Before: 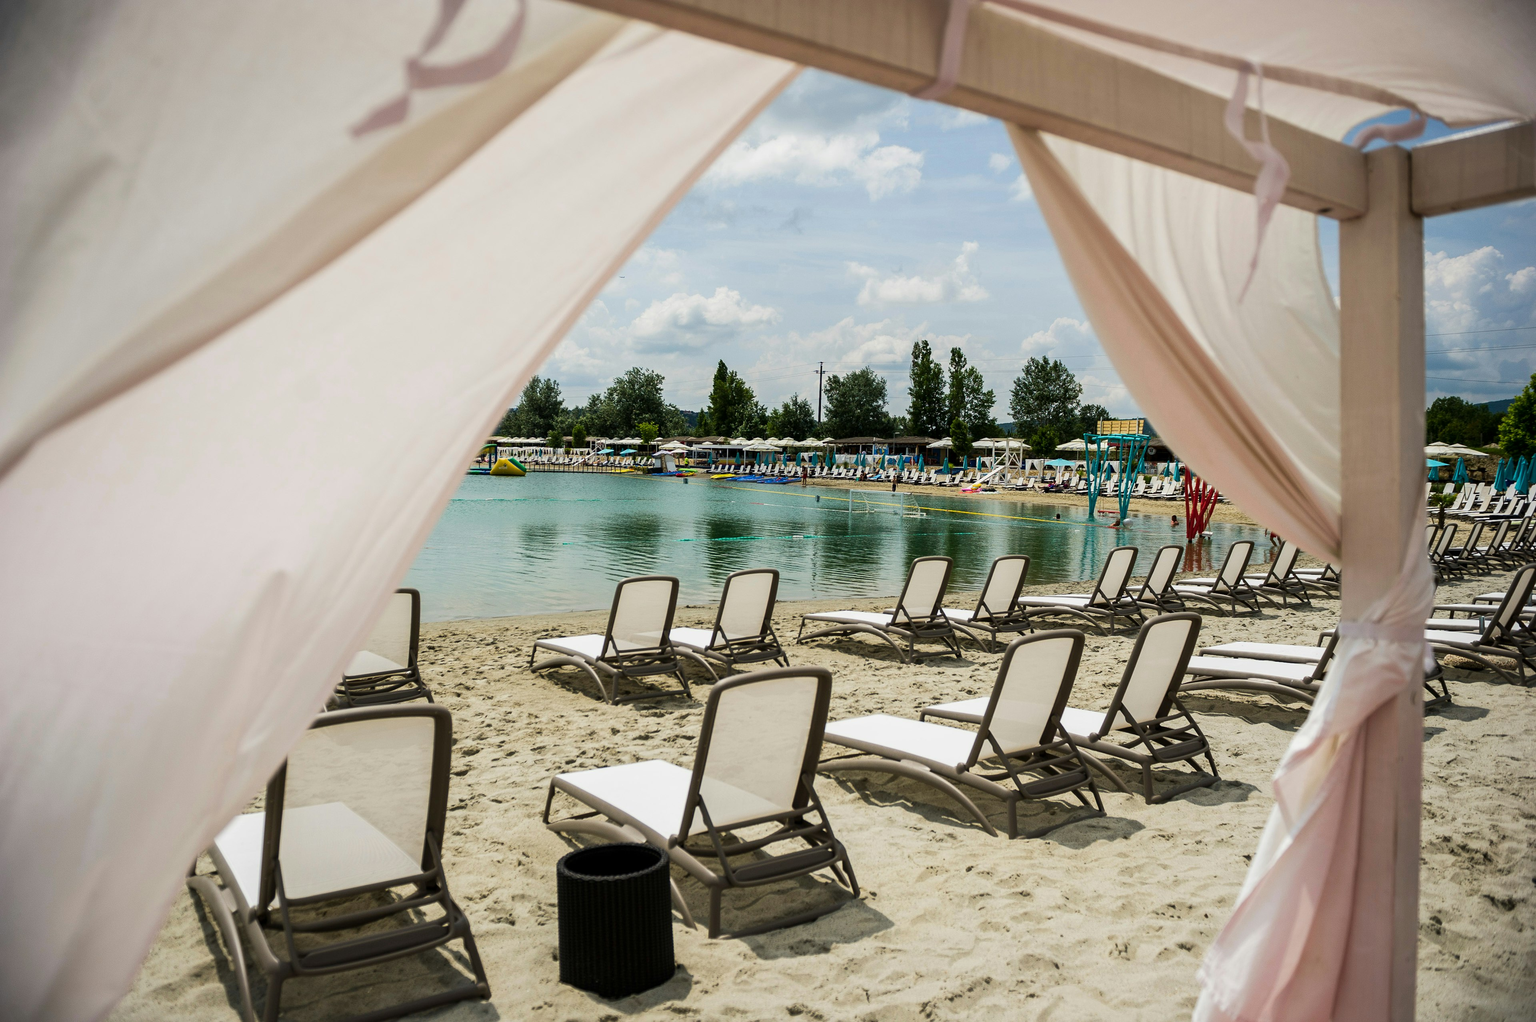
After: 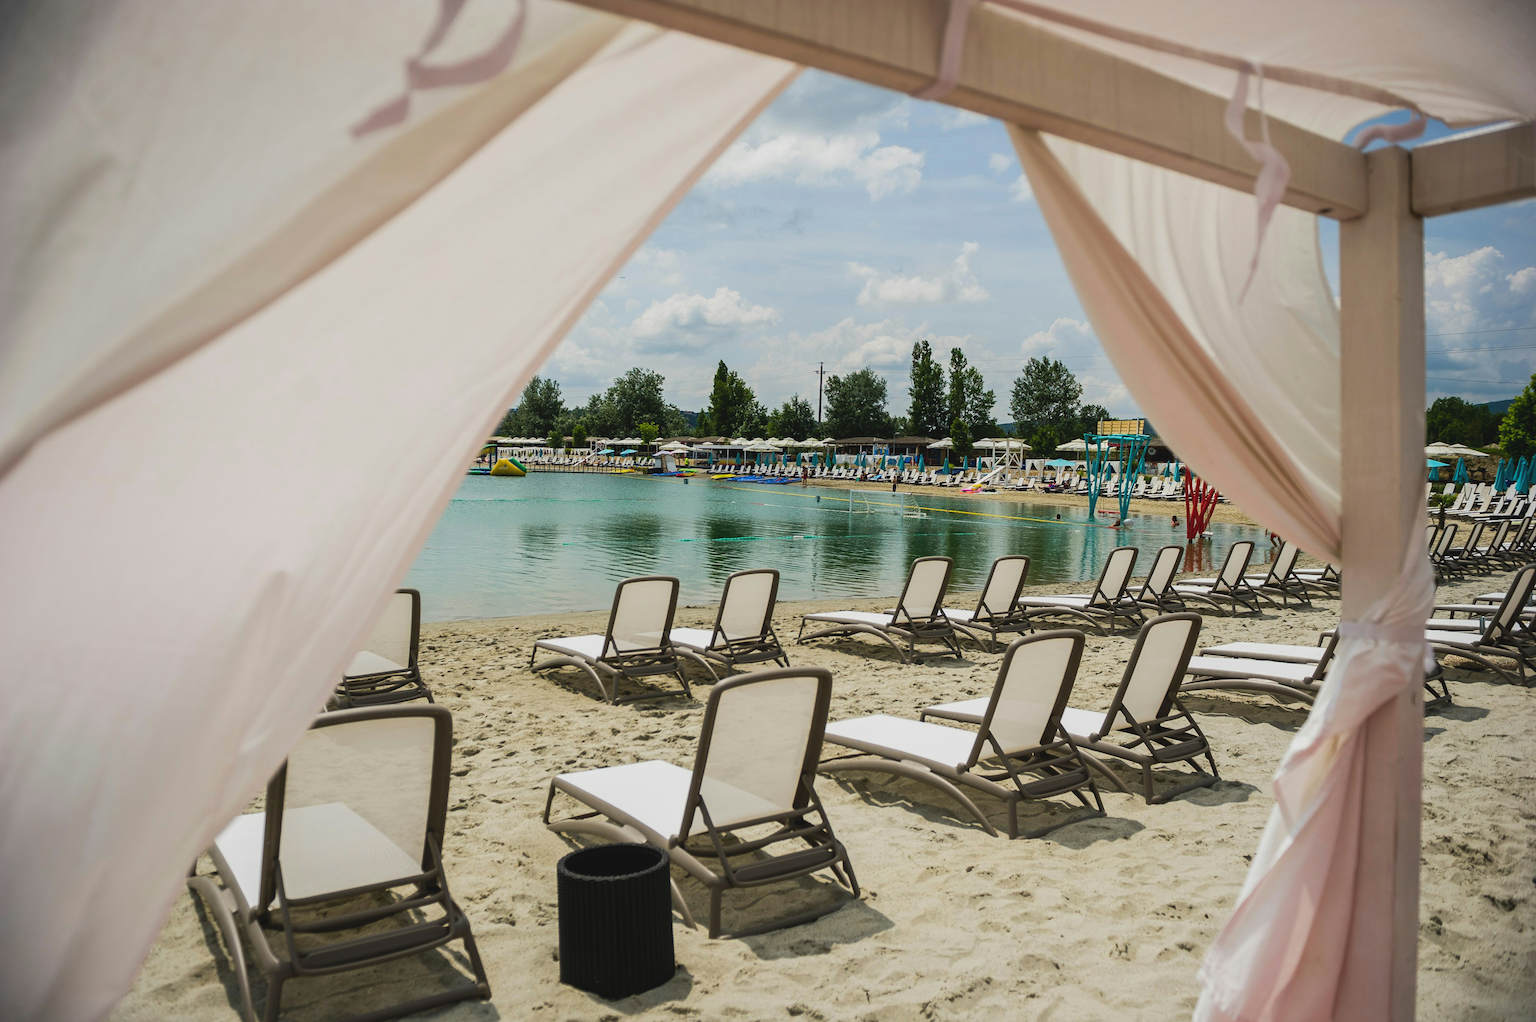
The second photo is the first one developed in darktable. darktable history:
contrast brightness saturation: contrast -0.112
